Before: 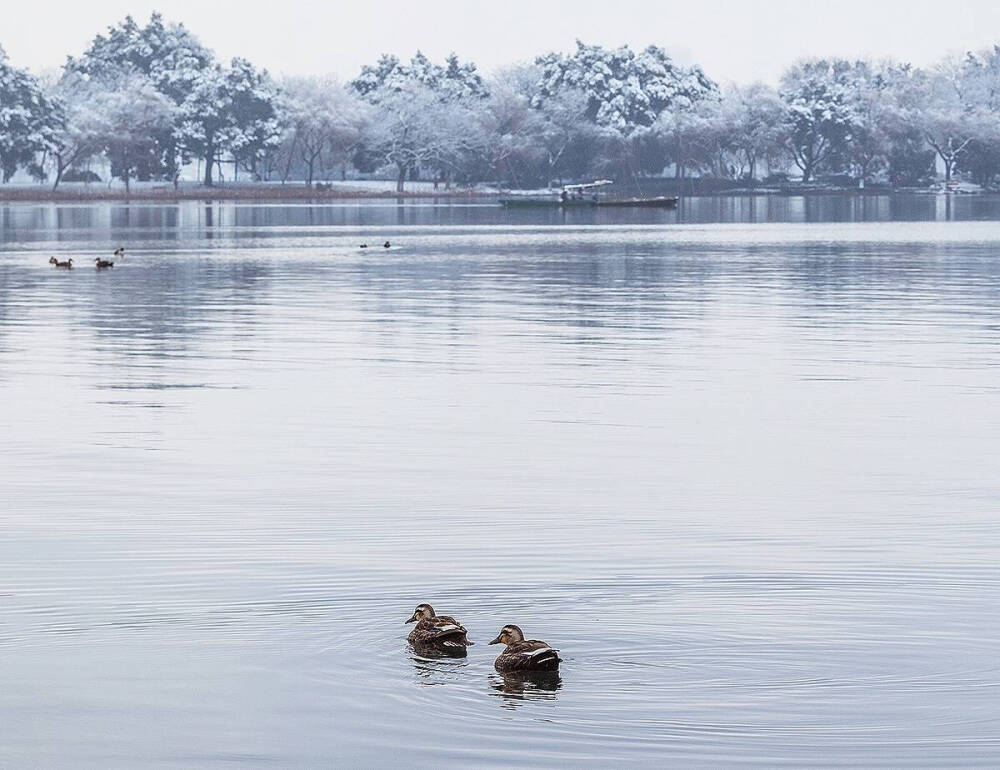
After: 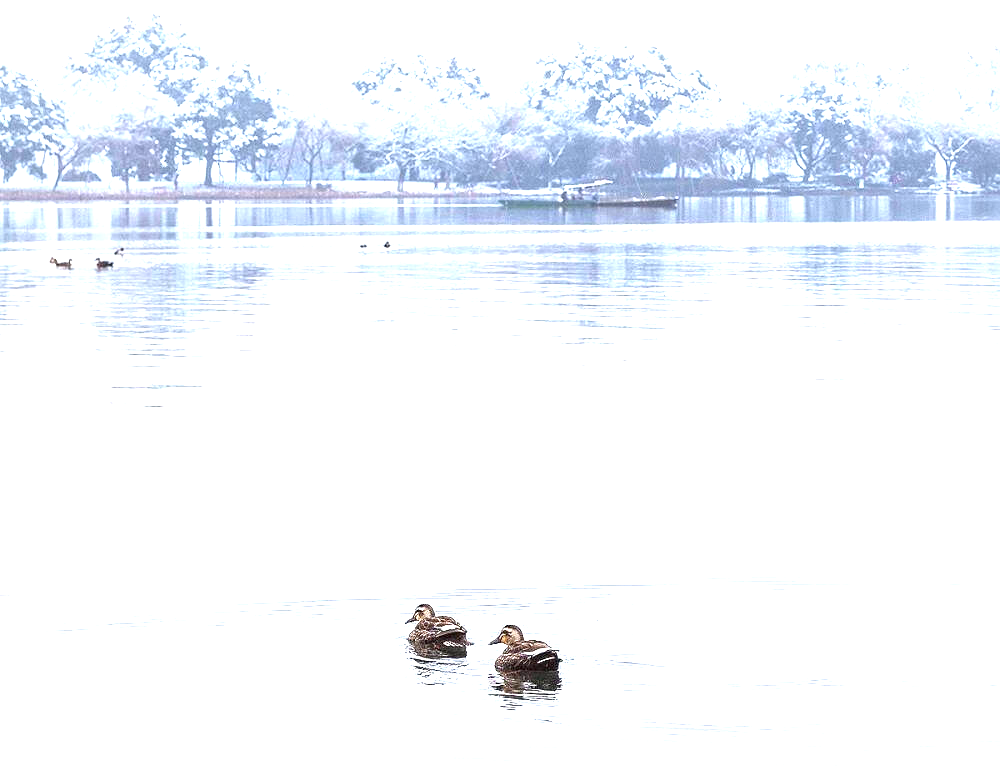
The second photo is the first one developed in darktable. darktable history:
exposure: black level correction 0.001, exposure 1.646 EV, compensate highlight preservation false
